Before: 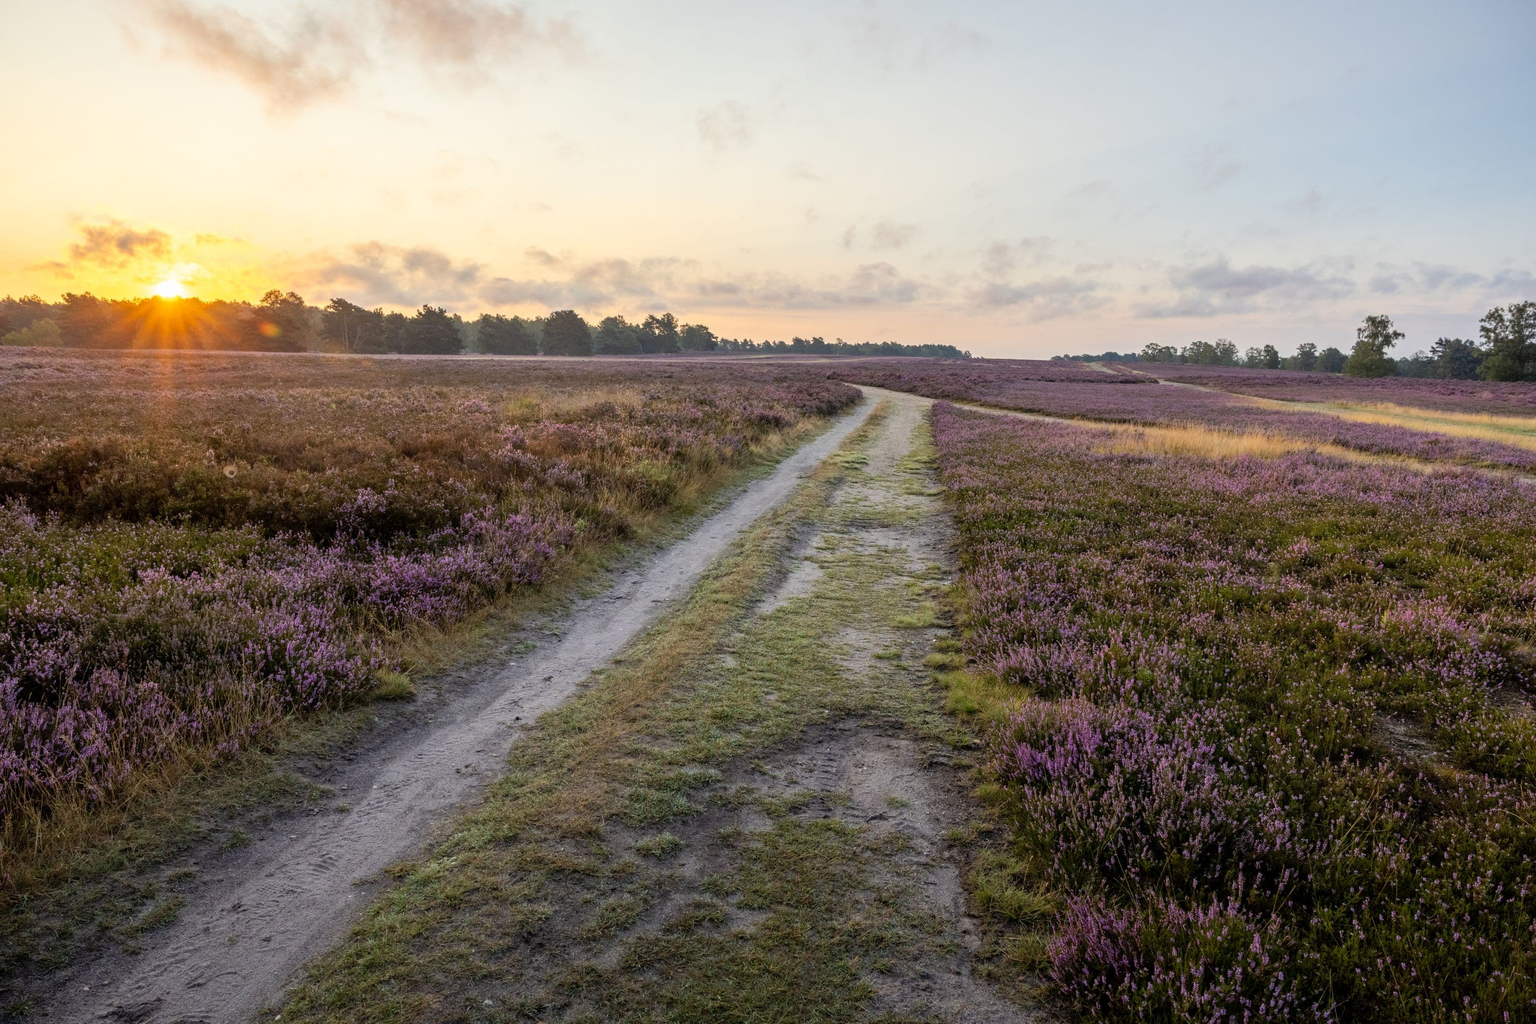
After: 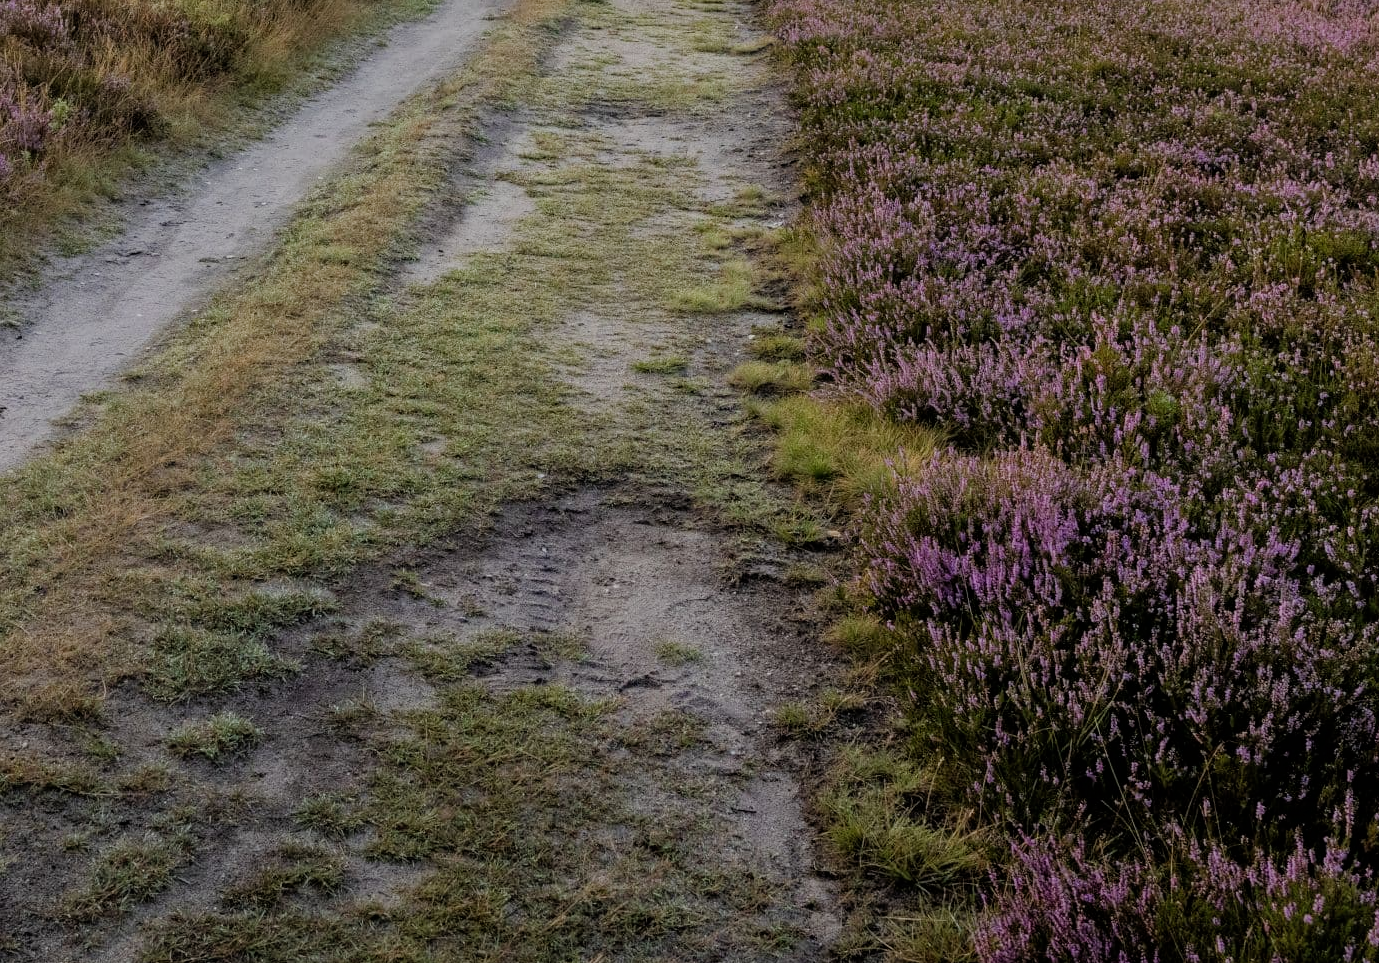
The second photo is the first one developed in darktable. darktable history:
crop: left 35.788%, top 45.704%, right 18.201%, bottom 6.143%
shadows and highlights: shadows 13.85, white point adjustment 1.32, highlights -2.19, soften with gaussian
filmic rgb: black relative exposure -7.98 EV, white relative exposure 4.04 EV, threshold 5.98 EV, hardness 4.17, contrast 0.925, enable highlight reconstruction true
